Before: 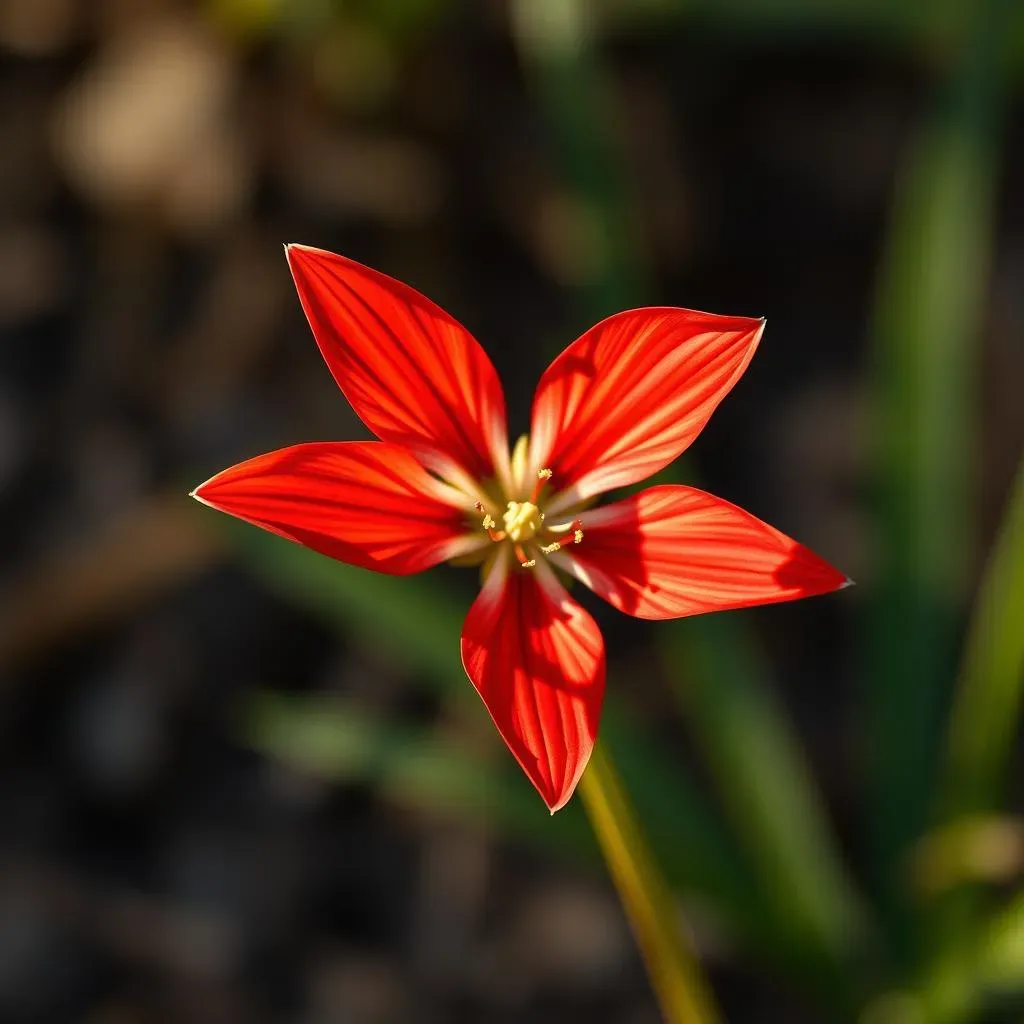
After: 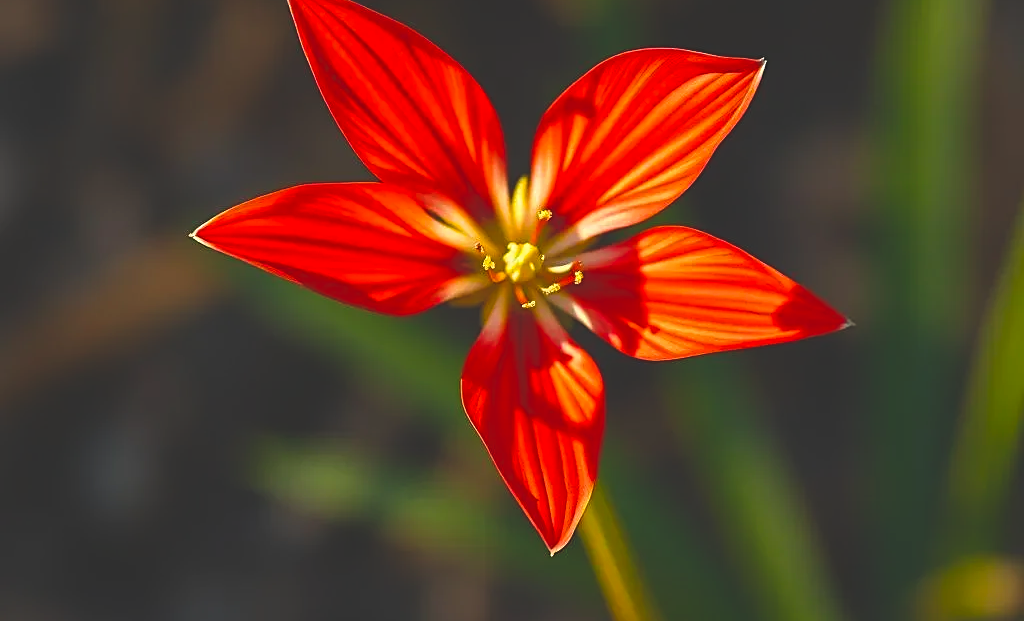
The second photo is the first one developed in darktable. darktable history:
crop and rotate: top 25.357%, bottom 13.942%
sharpen: on, module defaults
color balance rgb: linear chroma grading › global chroma 15%, perceptual saturation grading › global saturation 30%
exposure: black level correction -0.028, compensate highlight preservation false
